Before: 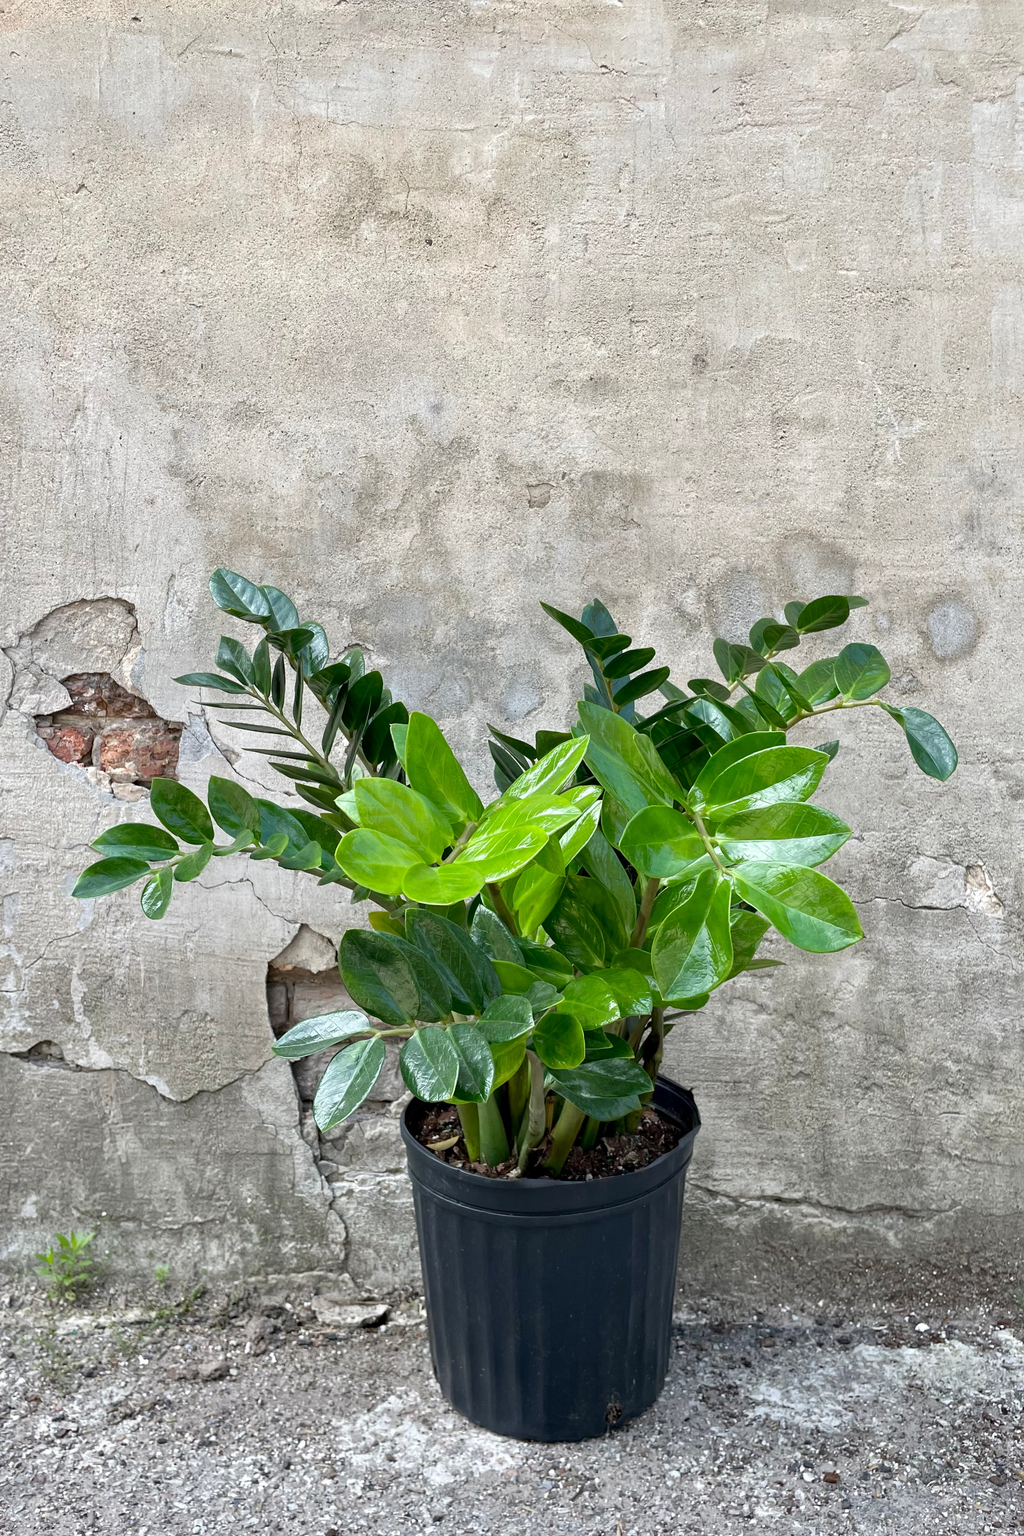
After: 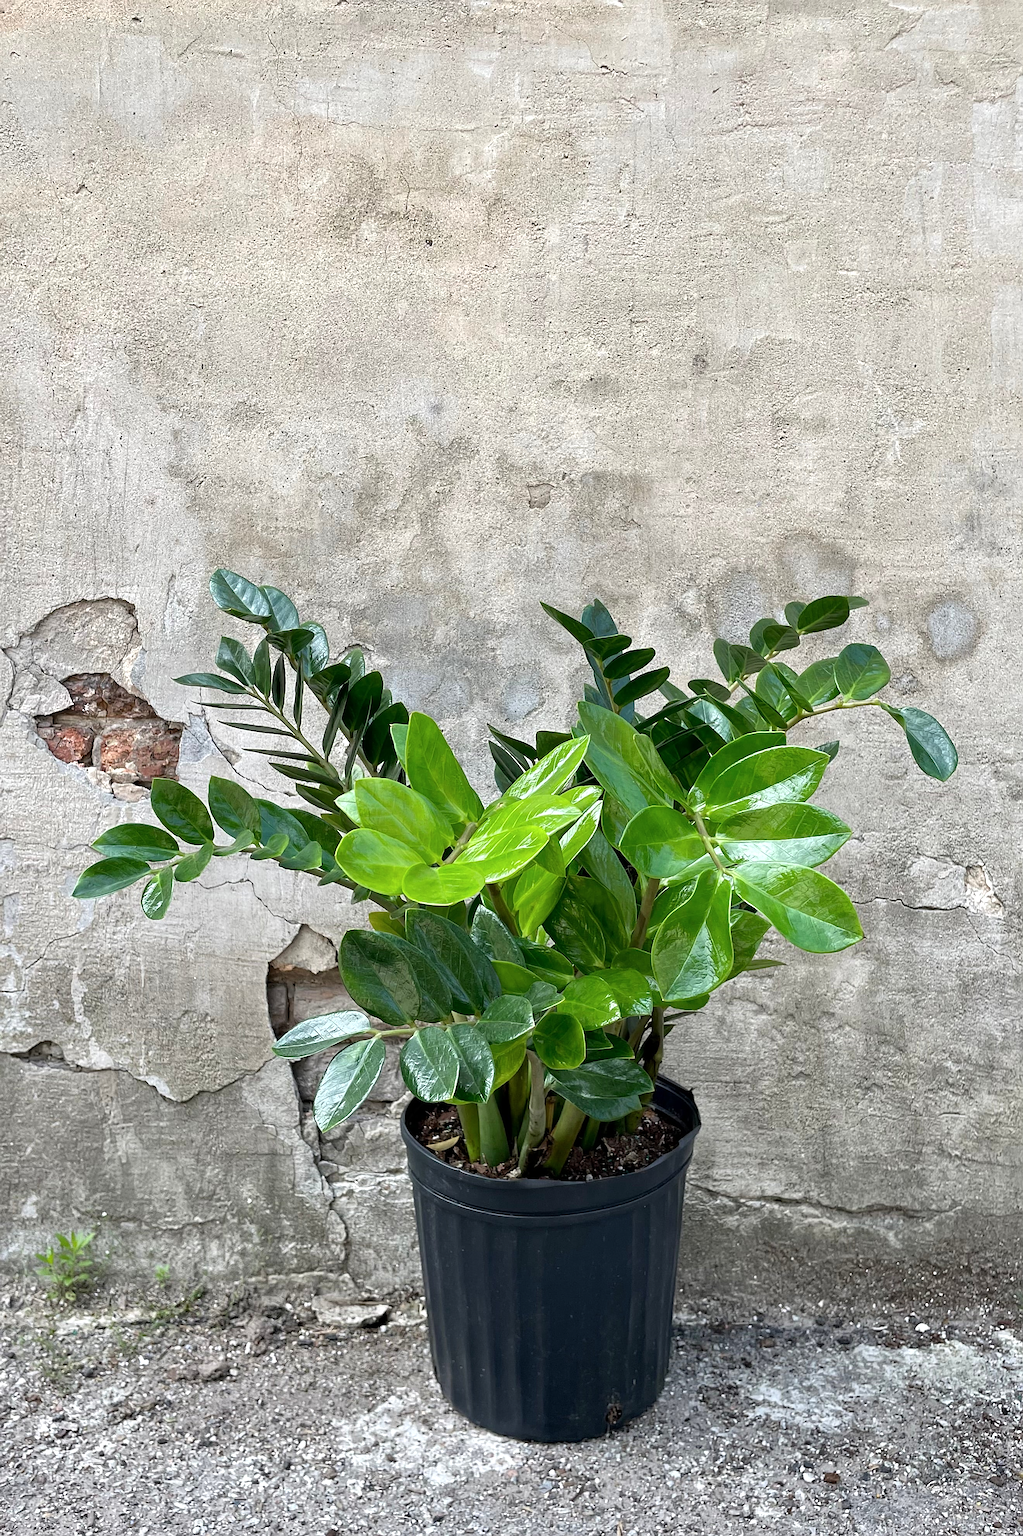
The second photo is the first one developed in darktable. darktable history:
sharpen: amount 0.495
color balance rgb: perceptual saturation grading › global saturation -3.913%, global vibrance 11.519%, contrast 4.857%
